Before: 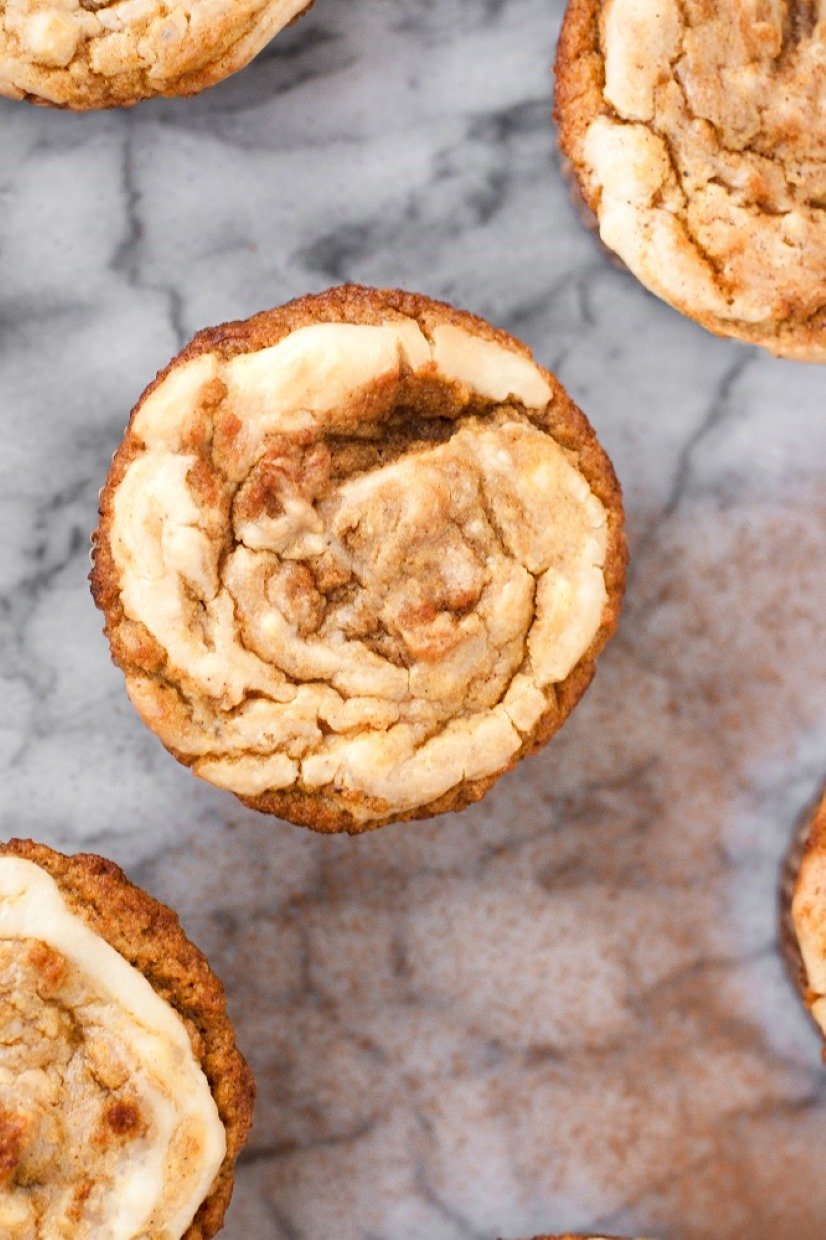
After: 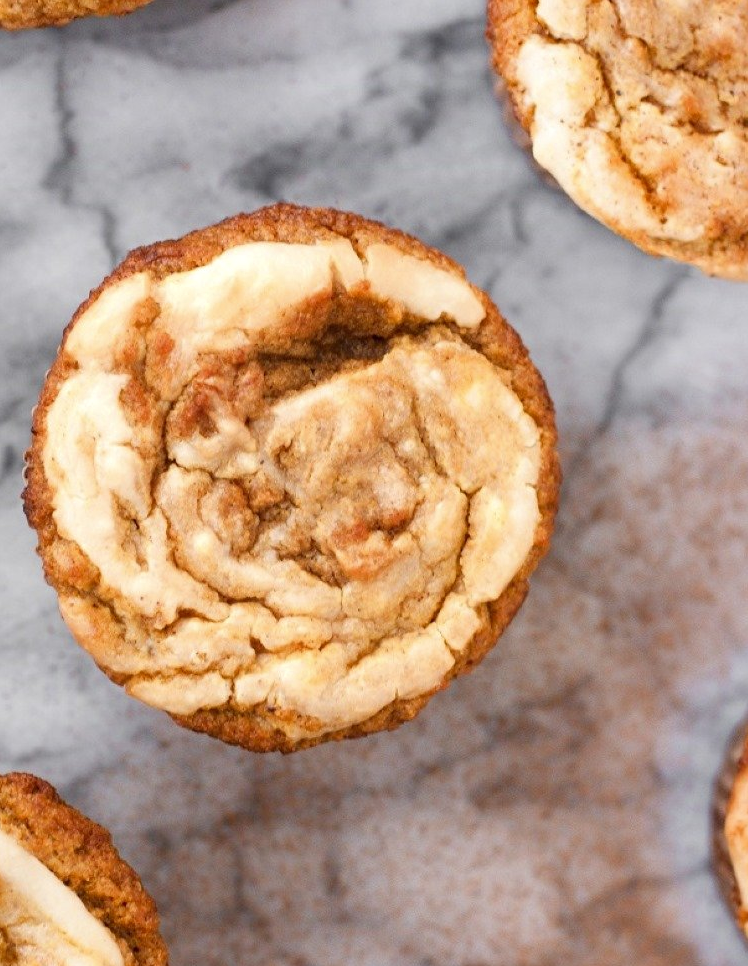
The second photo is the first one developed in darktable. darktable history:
color zones: curves: ch0 [(0.25, 0.5) (0.463, 0.627) (0.484, 0.637) (0.75, 0.5)]
crop: left 8.155%, top 6.611%, bottom 15.385%
